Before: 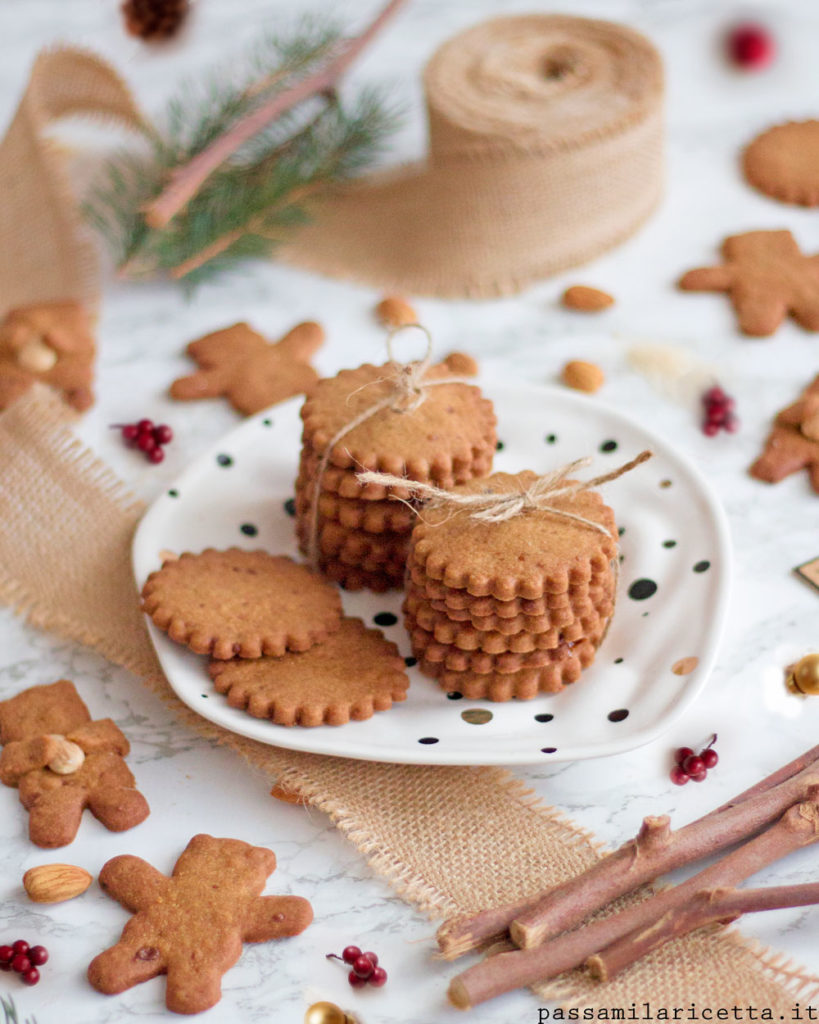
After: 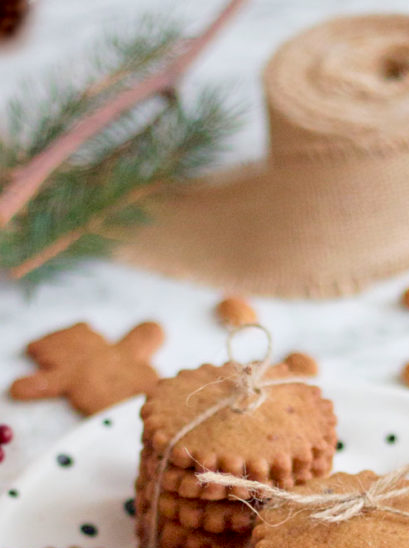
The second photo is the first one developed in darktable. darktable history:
crop: left 19.556%, right 30.401%, bottom 46.458%
exposure: black level correction 0.005, exposure 0.001 EV, compensate highlight preservation false
